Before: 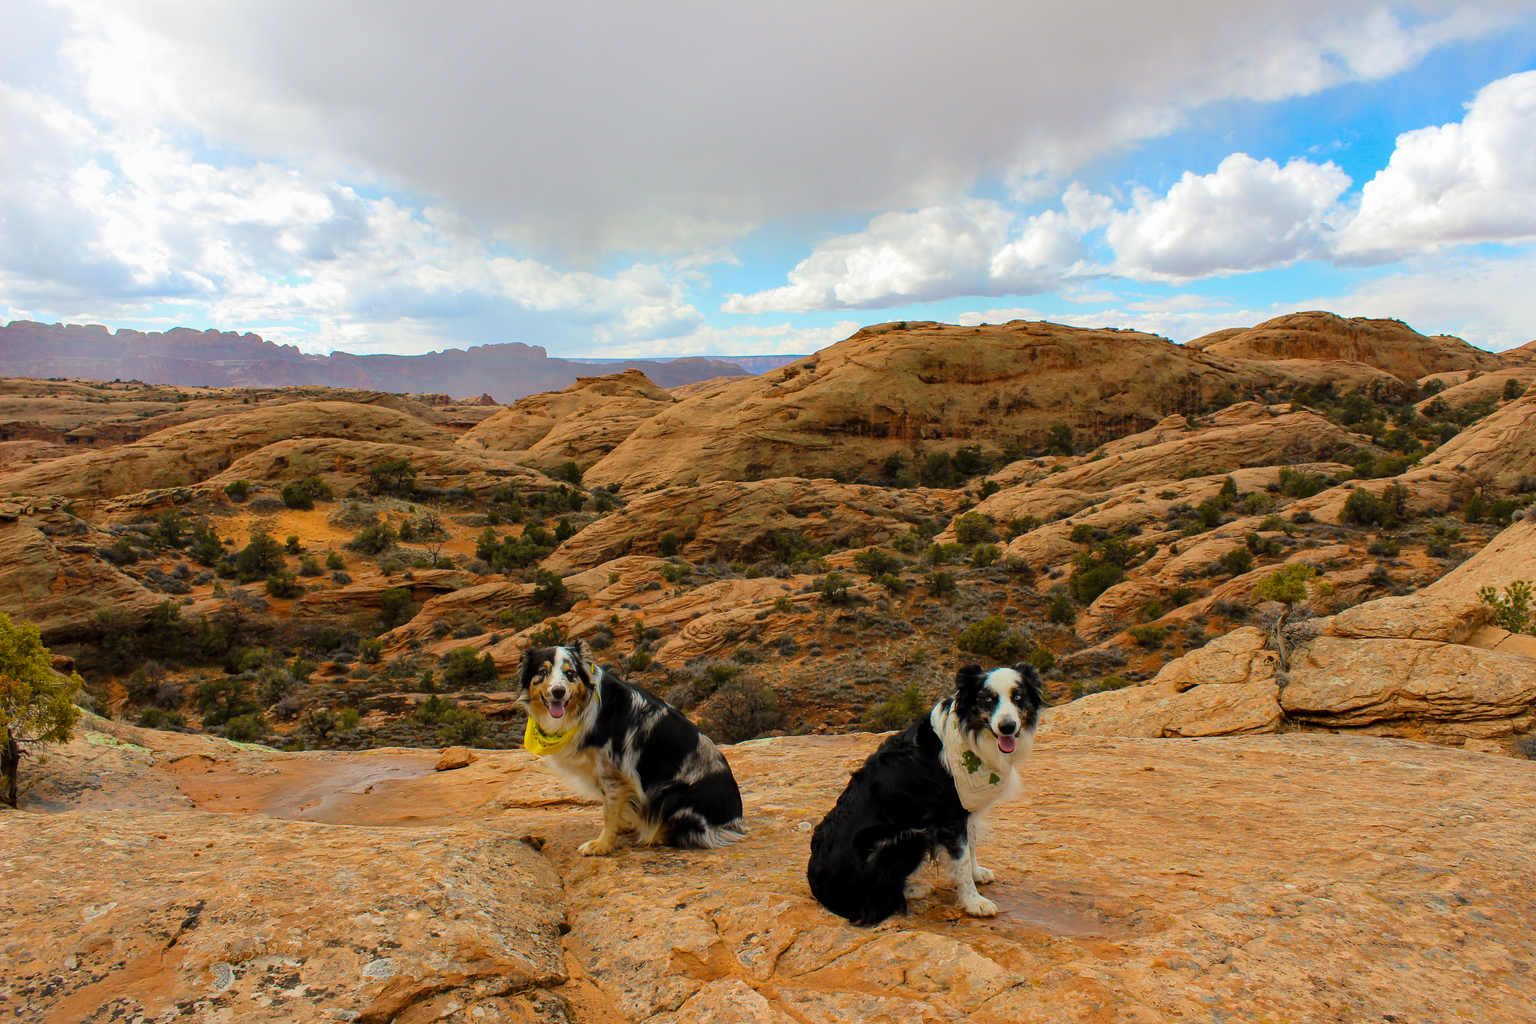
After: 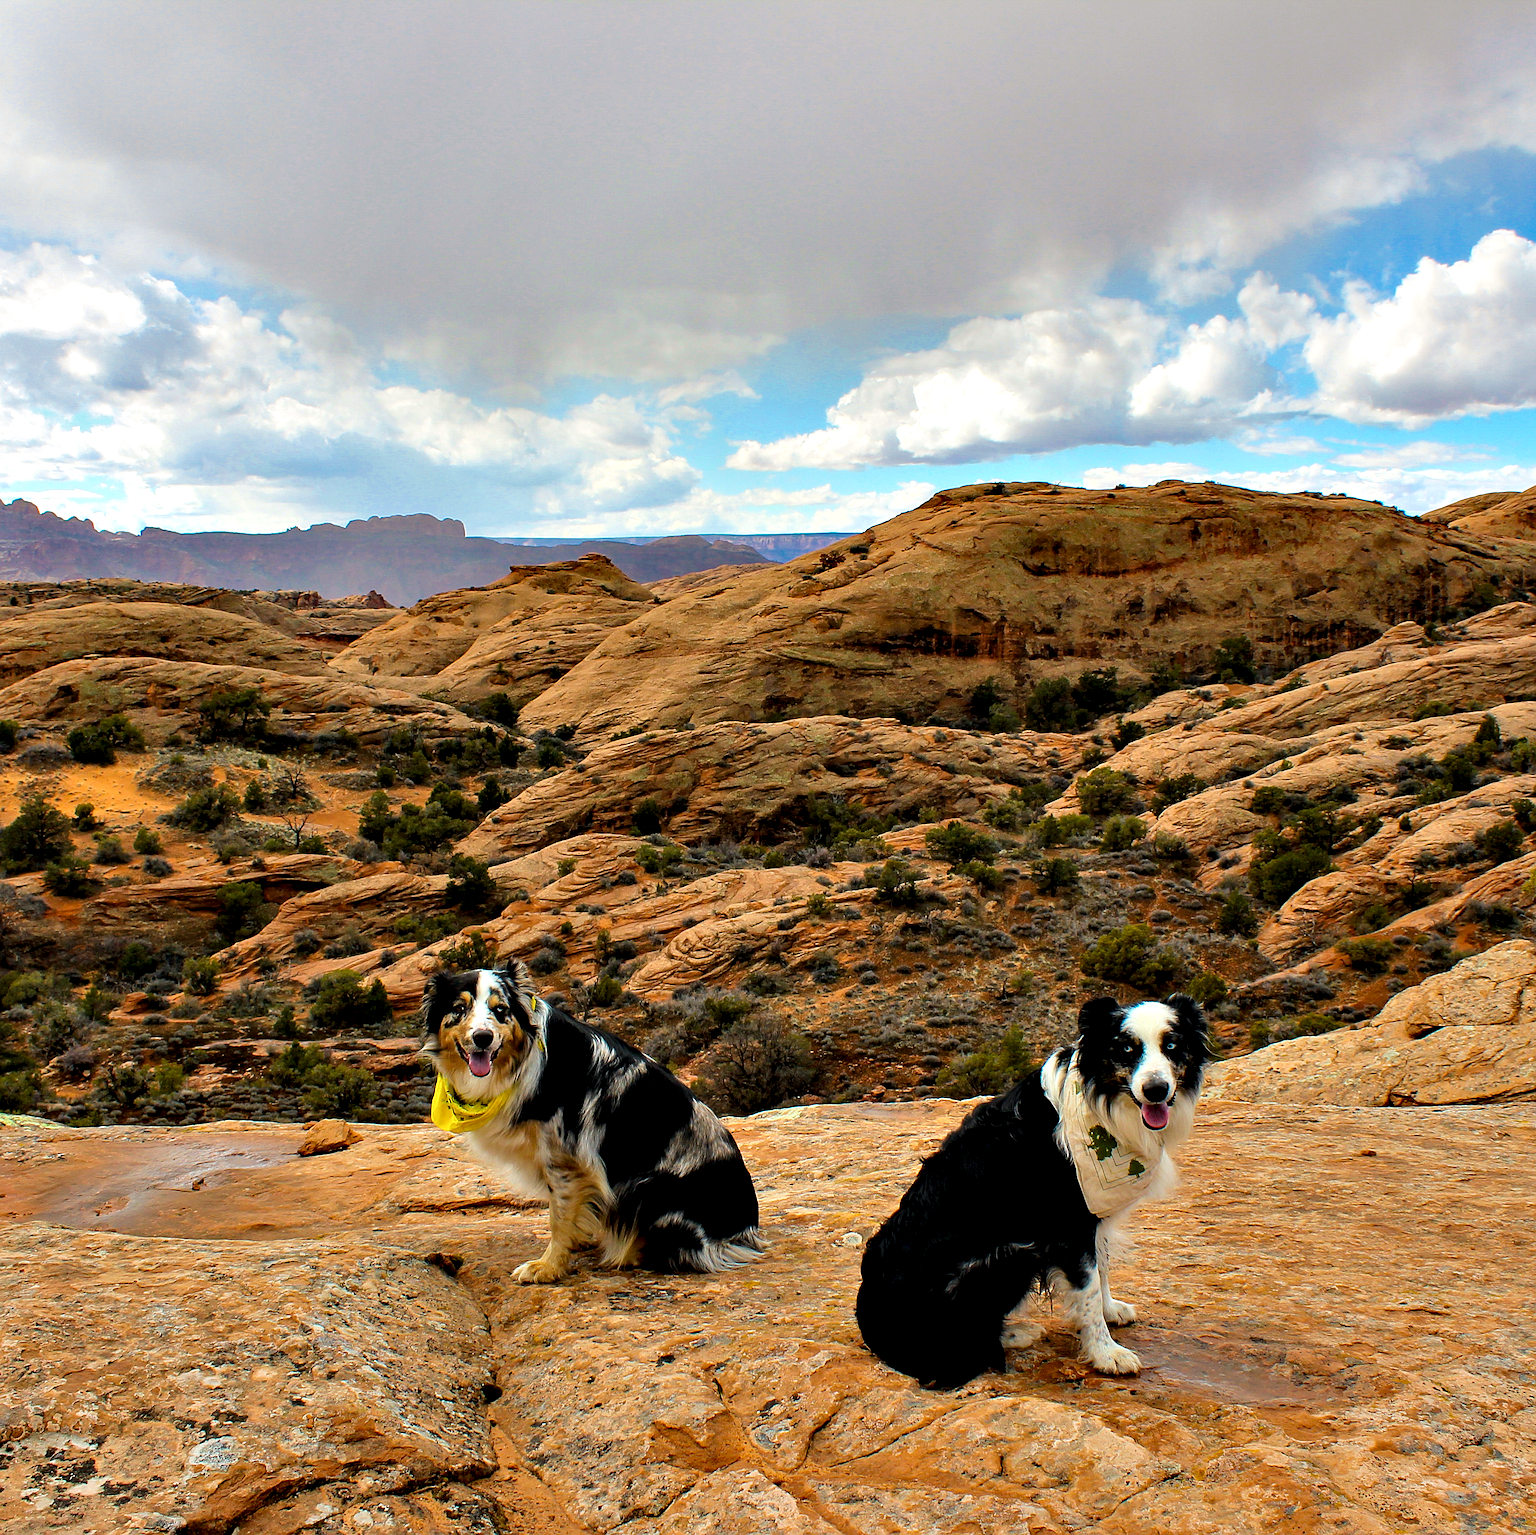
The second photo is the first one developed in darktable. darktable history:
color zones: curves: ch0 [(0, 0.5) (0.143, 0.5) (0.286, 0.5) (0.429, 0.5) (0.62, 0.489) (0.714, 0.445) (0.844, 0.496) (1, 0.5)]; ch1 [(0, 0.5) (0.143, 0.5) (0.286, 0.5) (0.429, 0.5) (0.571, 0.5) (0.714, 0.523) (0.857, 0.5) (1, 0.5)]
sharpen: on, module defaults
crop and rotate: left 15.415%, right 17.893%
contrast equalizer: y [[0.6 ×6], [0.55 ×6], [0 ×6], [0 ×6], [0 ×6]]
